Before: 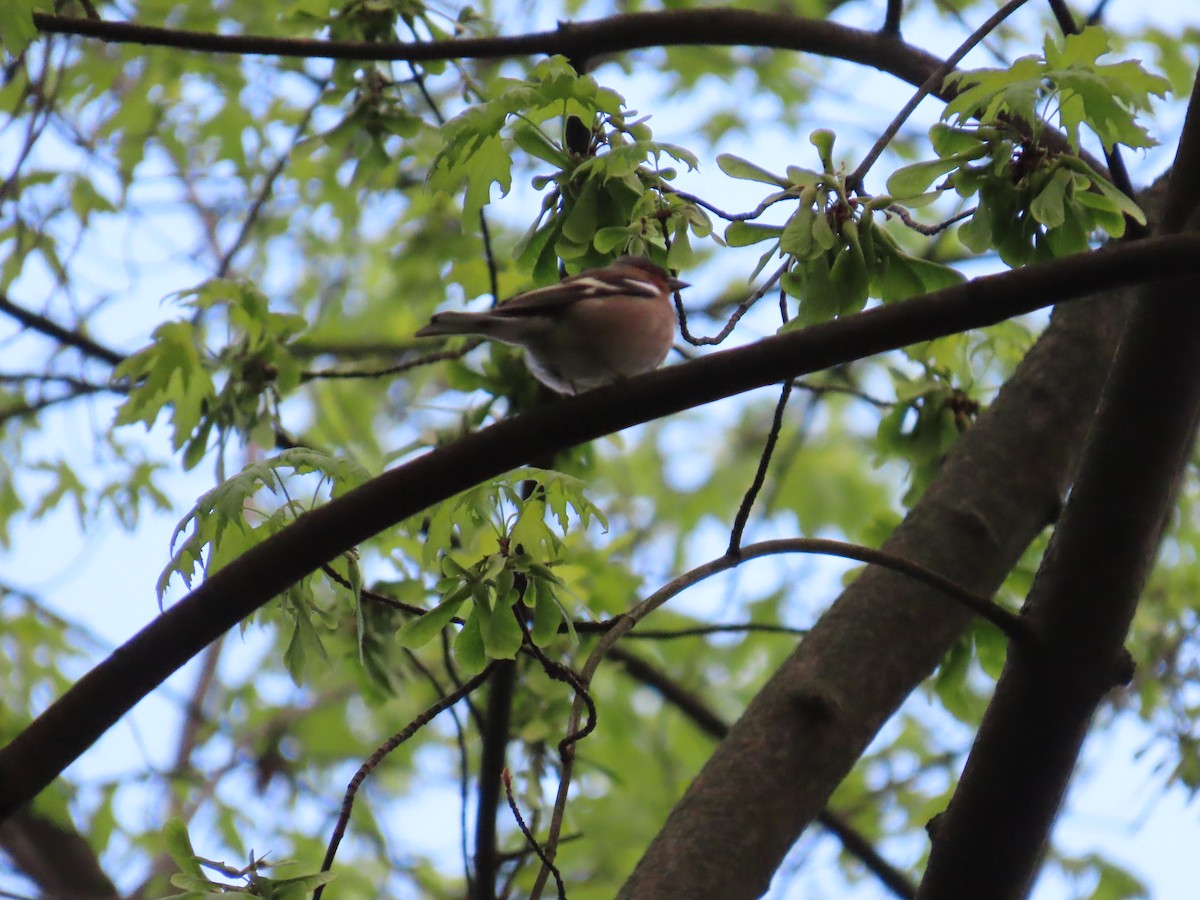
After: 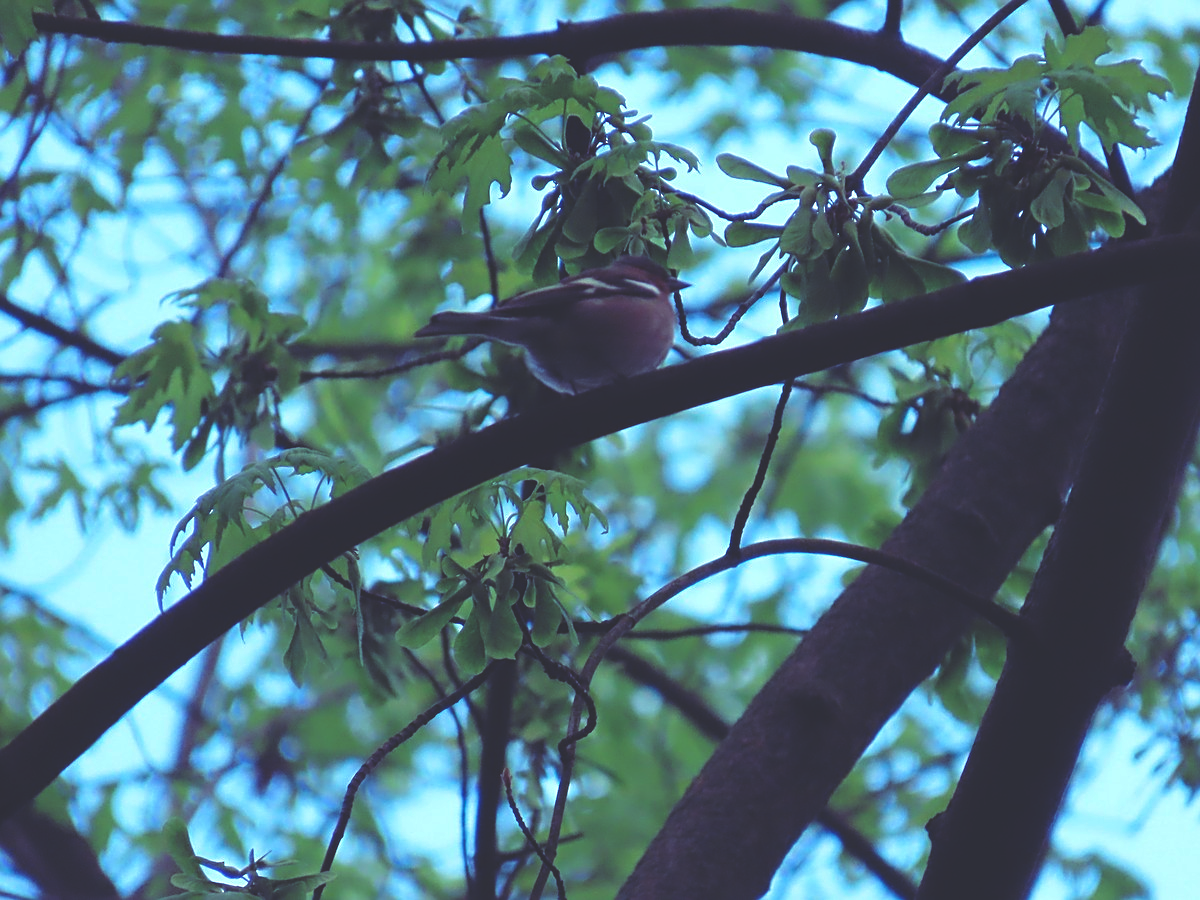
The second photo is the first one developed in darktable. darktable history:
sharpen: on, module defaults
rgb curve: curves: ch0 [(0, 0.186) (0.314, 0.284) (0.576, 0.466) (0.805, 0.691) (0.936, 0.886)]; ch1 [(0, 0.186) (0.314, 0.284) (0.581, 0.534) (0.771, 0.746) (0.936, 0.958)]; ch2 [(0, 0.216) (0.275, 0.39) (1, 1)], mode RGB, independent channels, compensate middle gray true, preserve colors none
